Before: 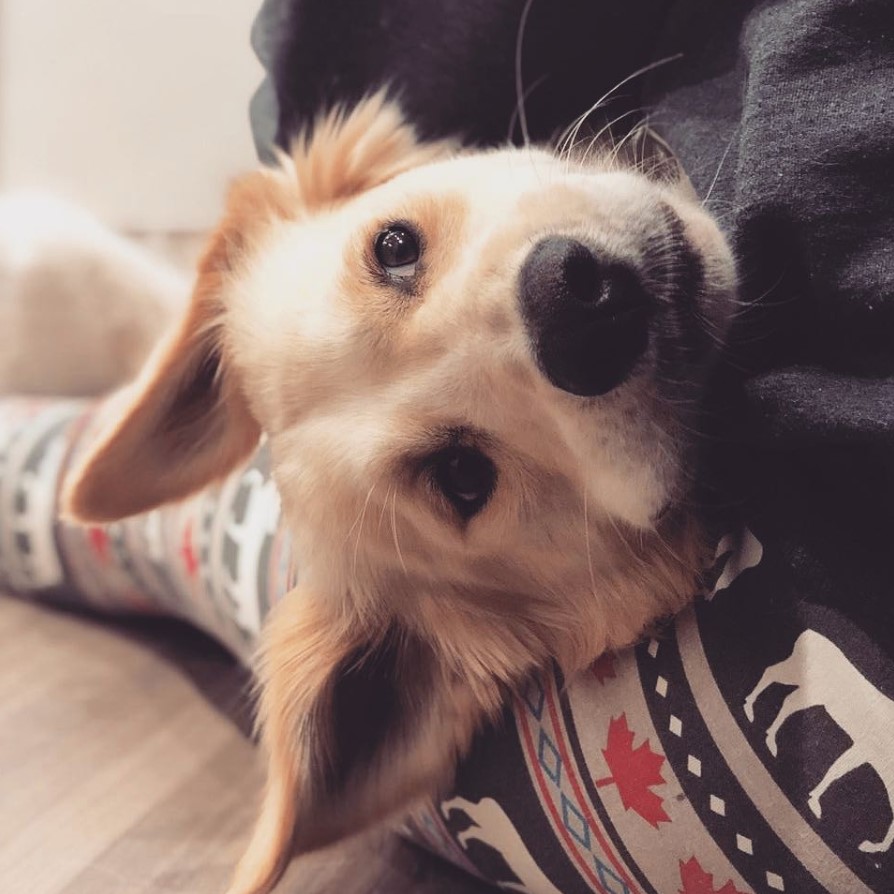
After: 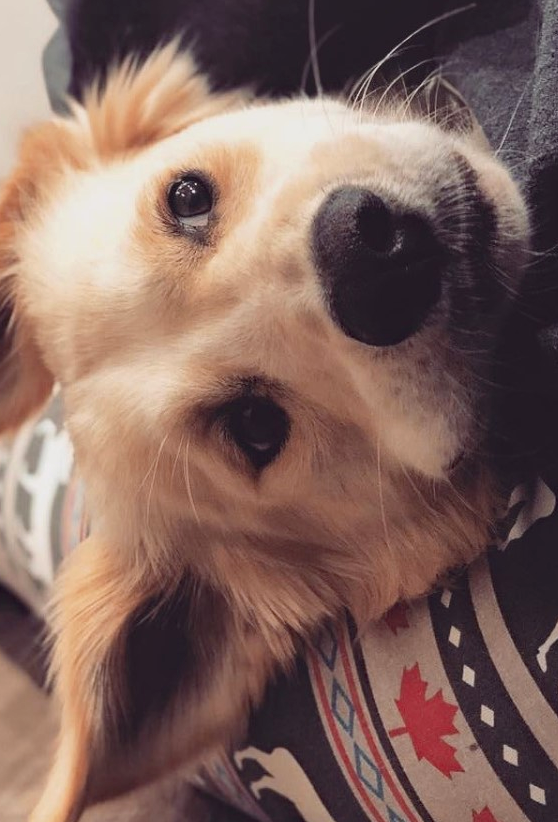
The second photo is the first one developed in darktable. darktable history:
crop and rotate: left 23.207%, top 5.626%, right 14.353%, bottom 2.349%
haze removal: compatibility mode true, adaptive false
